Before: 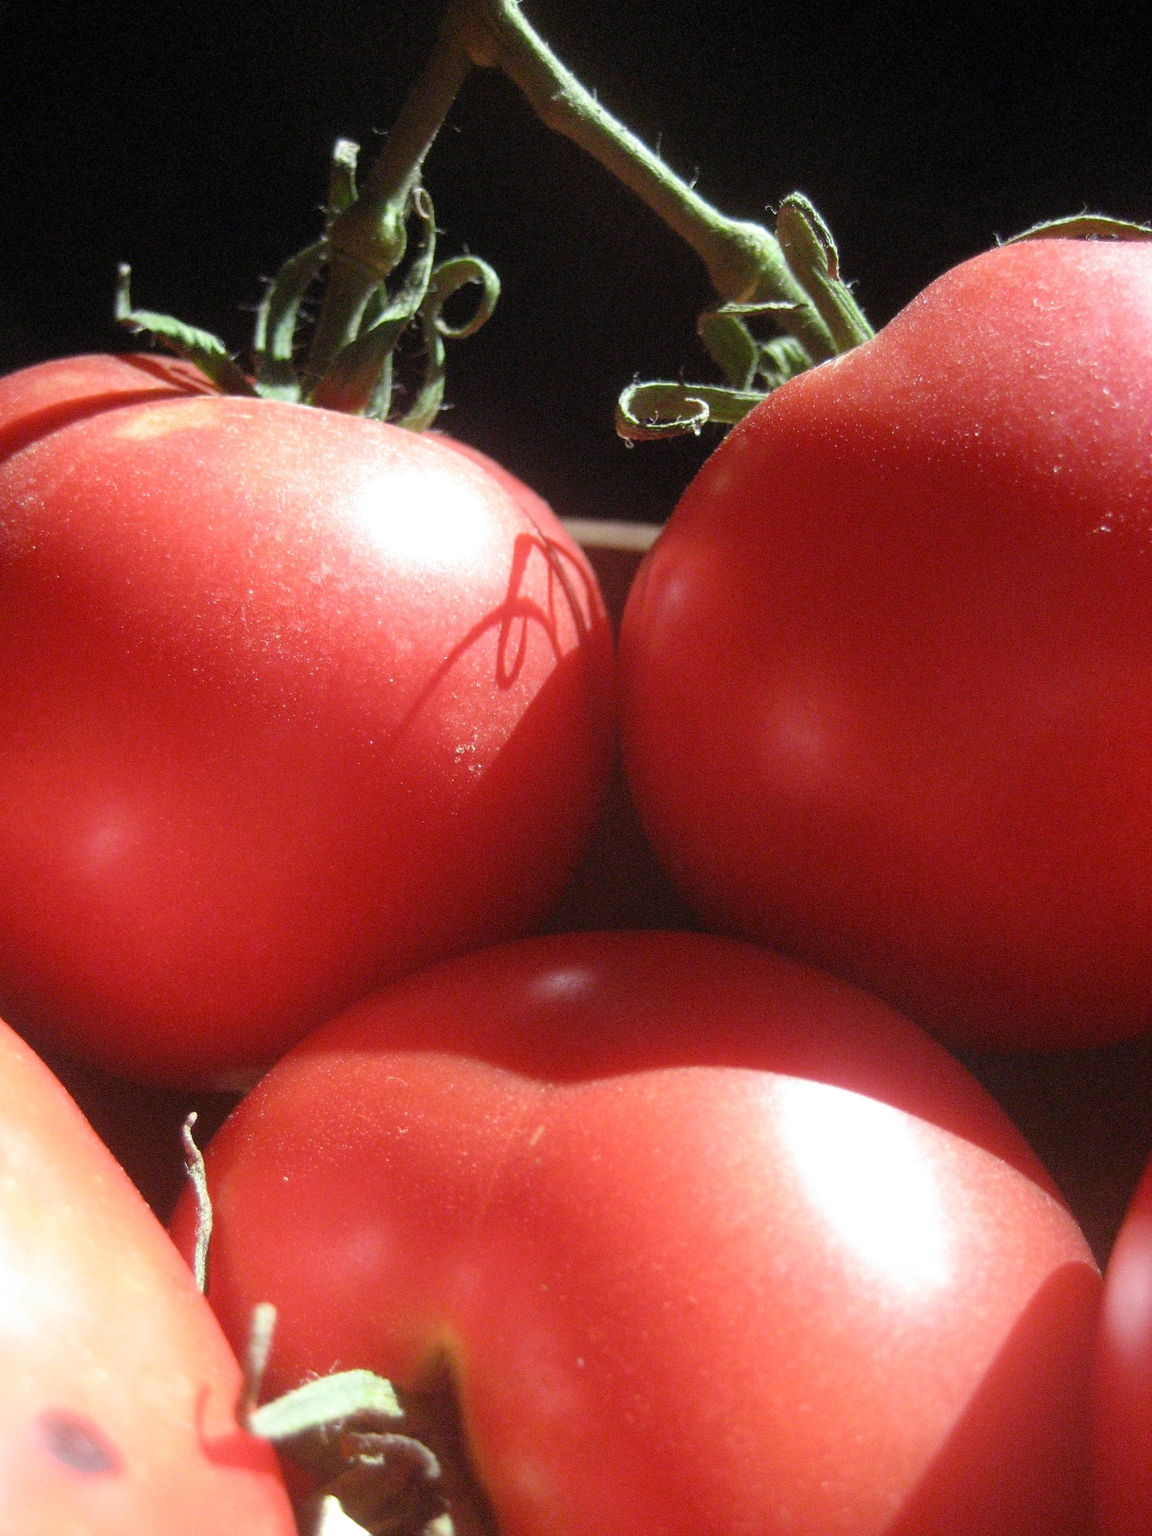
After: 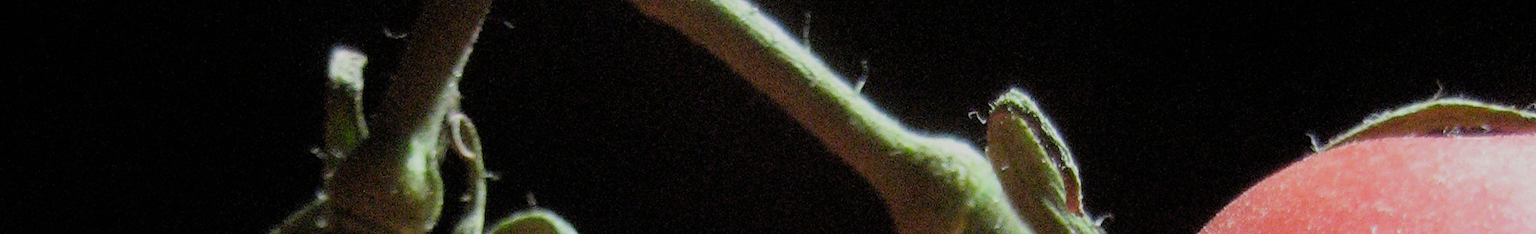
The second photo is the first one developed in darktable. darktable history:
filmic rgb: black relative exposure -7.65 EV, white relative exposure 4.56 EV, hardness 3.61
rotate and perspective: rotation -3.18°, automatic cropping off
crop and rotate: left 9.644%, top 9.491%, right 6.021%, bottom 80.509%
